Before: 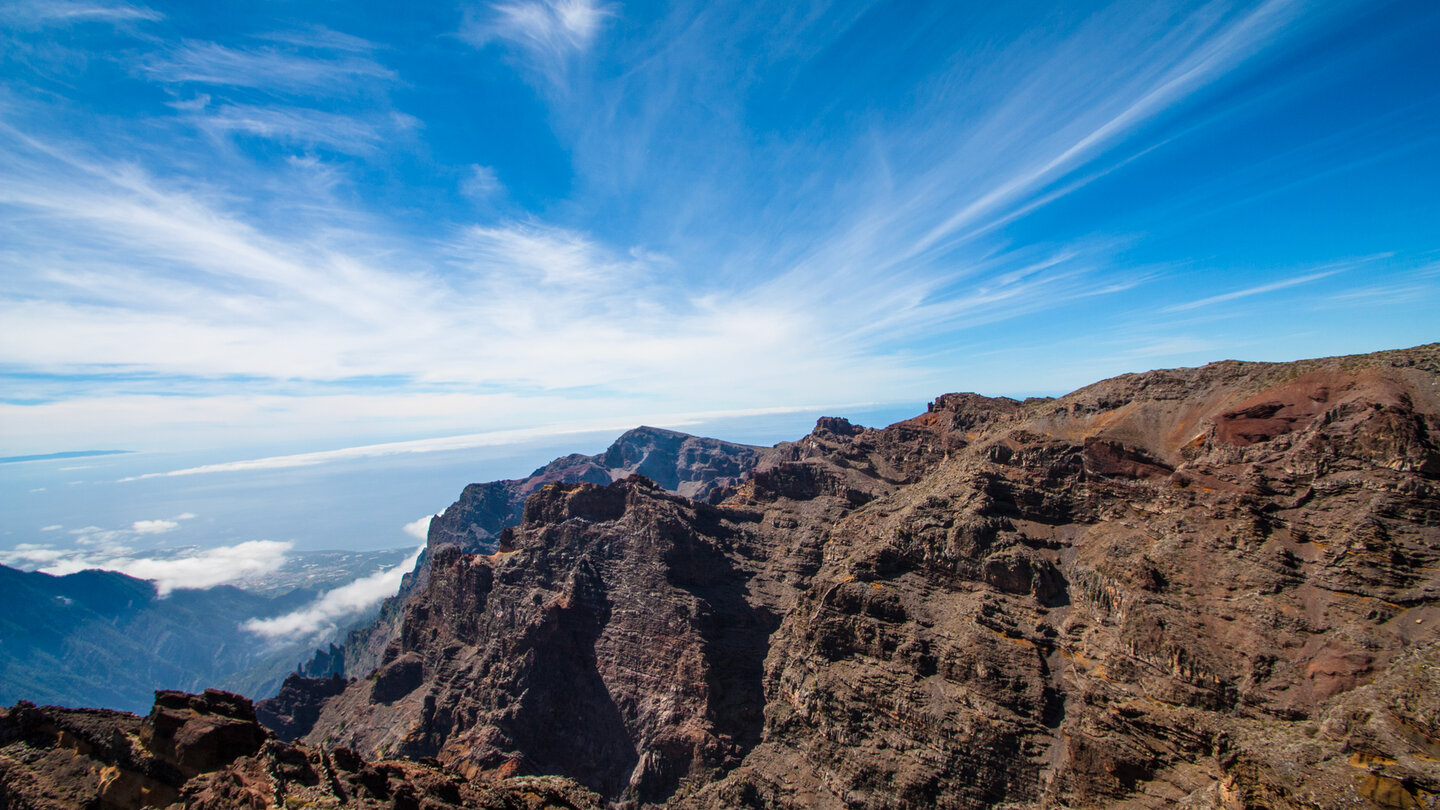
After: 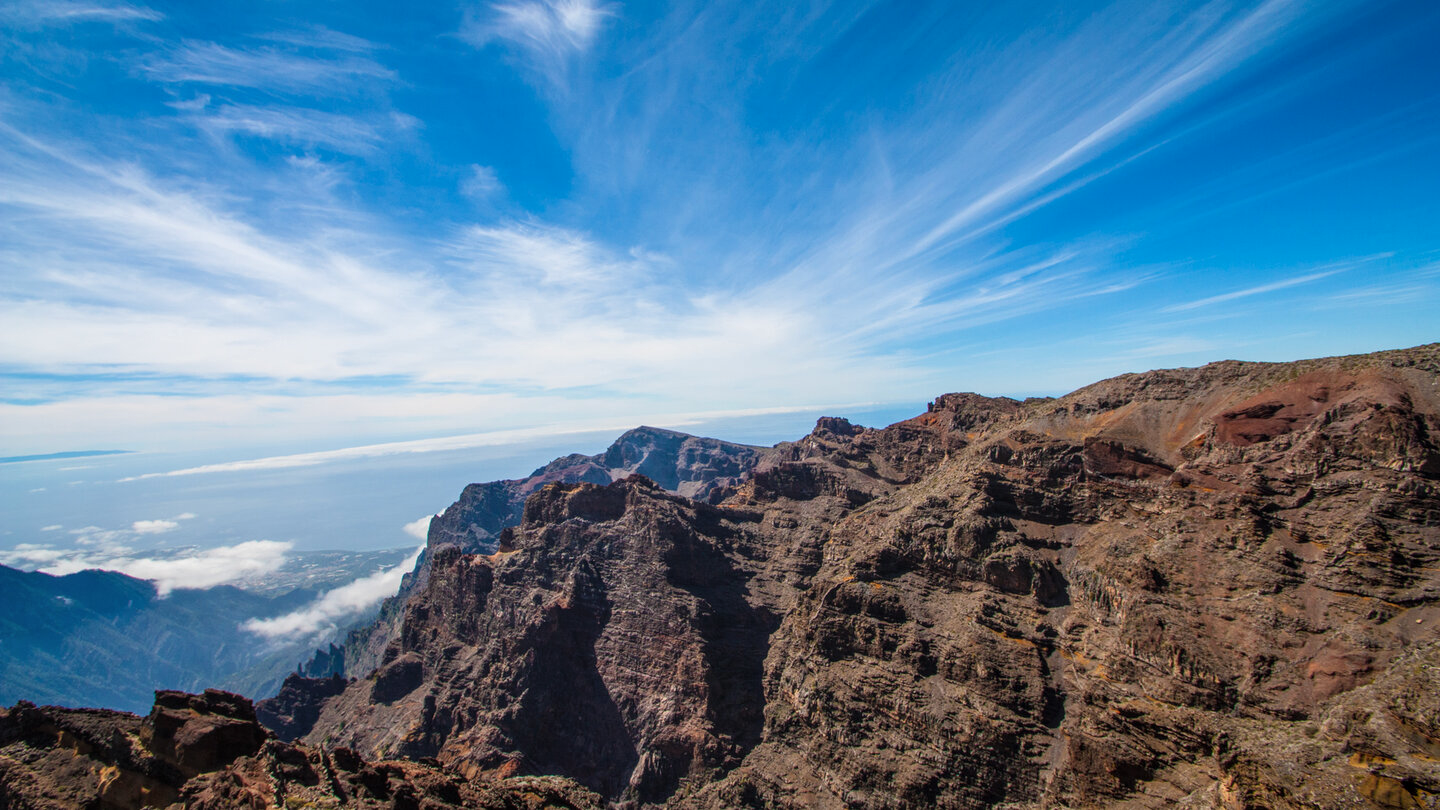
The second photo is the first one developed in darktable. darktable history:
local contrast: detail 110%
